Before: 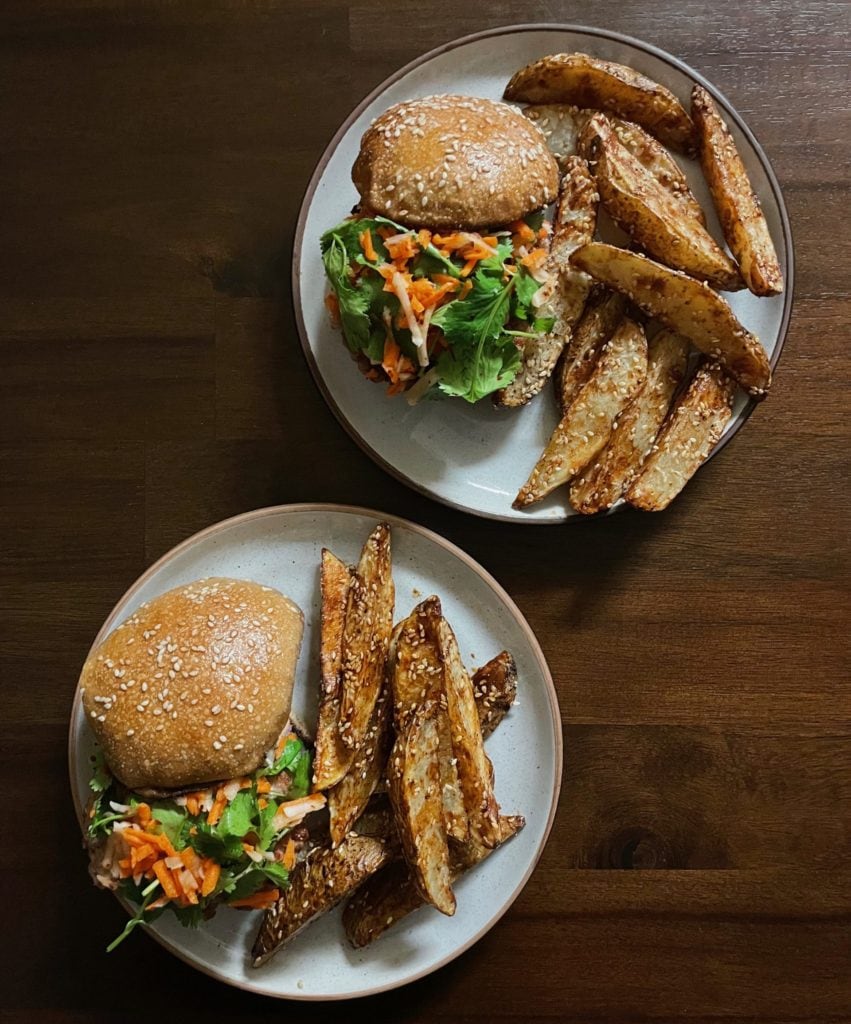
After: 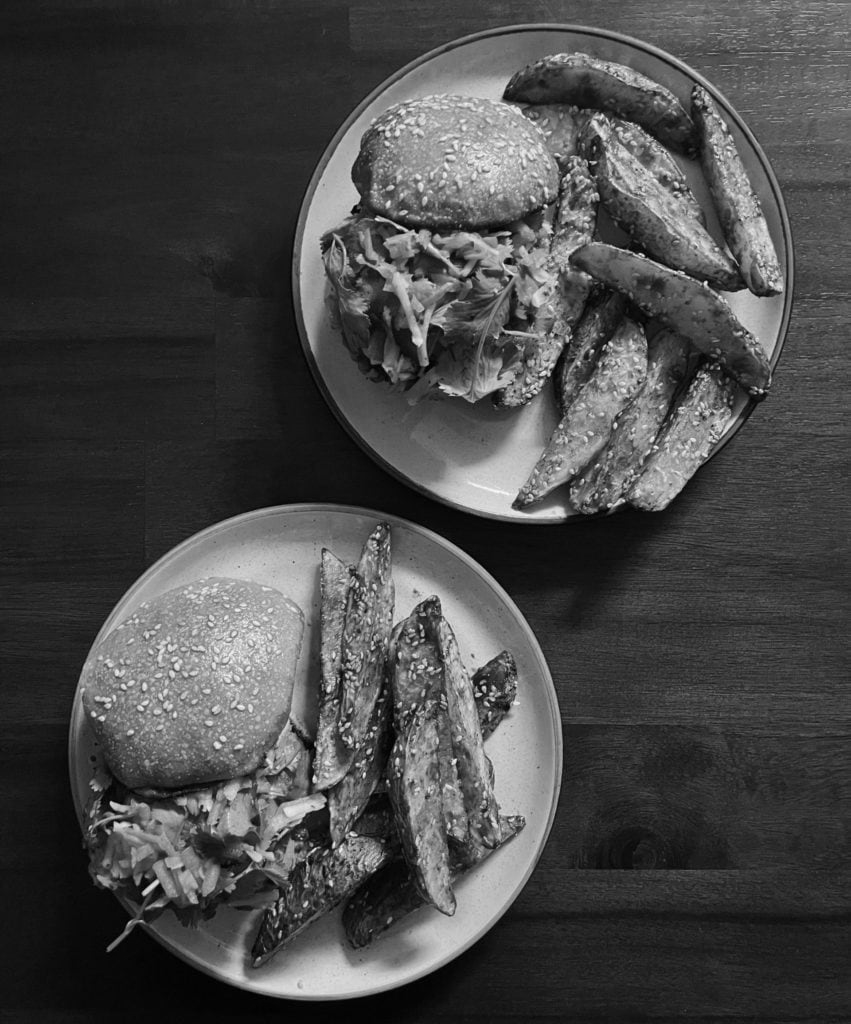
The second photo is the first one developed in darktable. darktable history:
monochrome: on, module defaults
color correction: saturation 0.57
